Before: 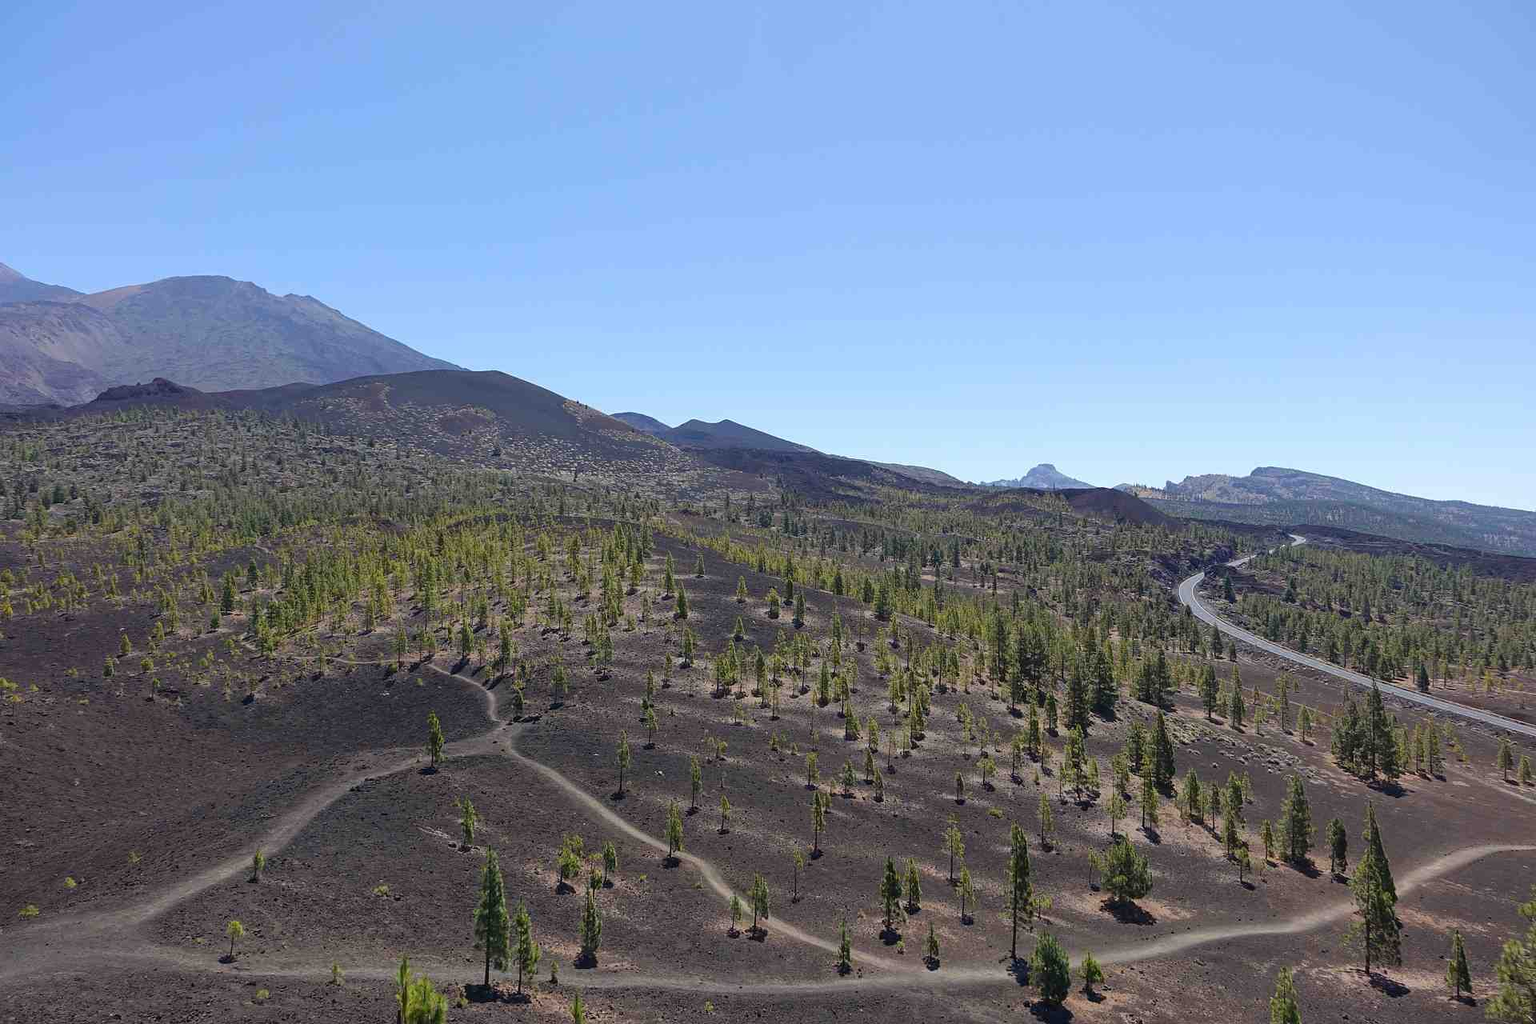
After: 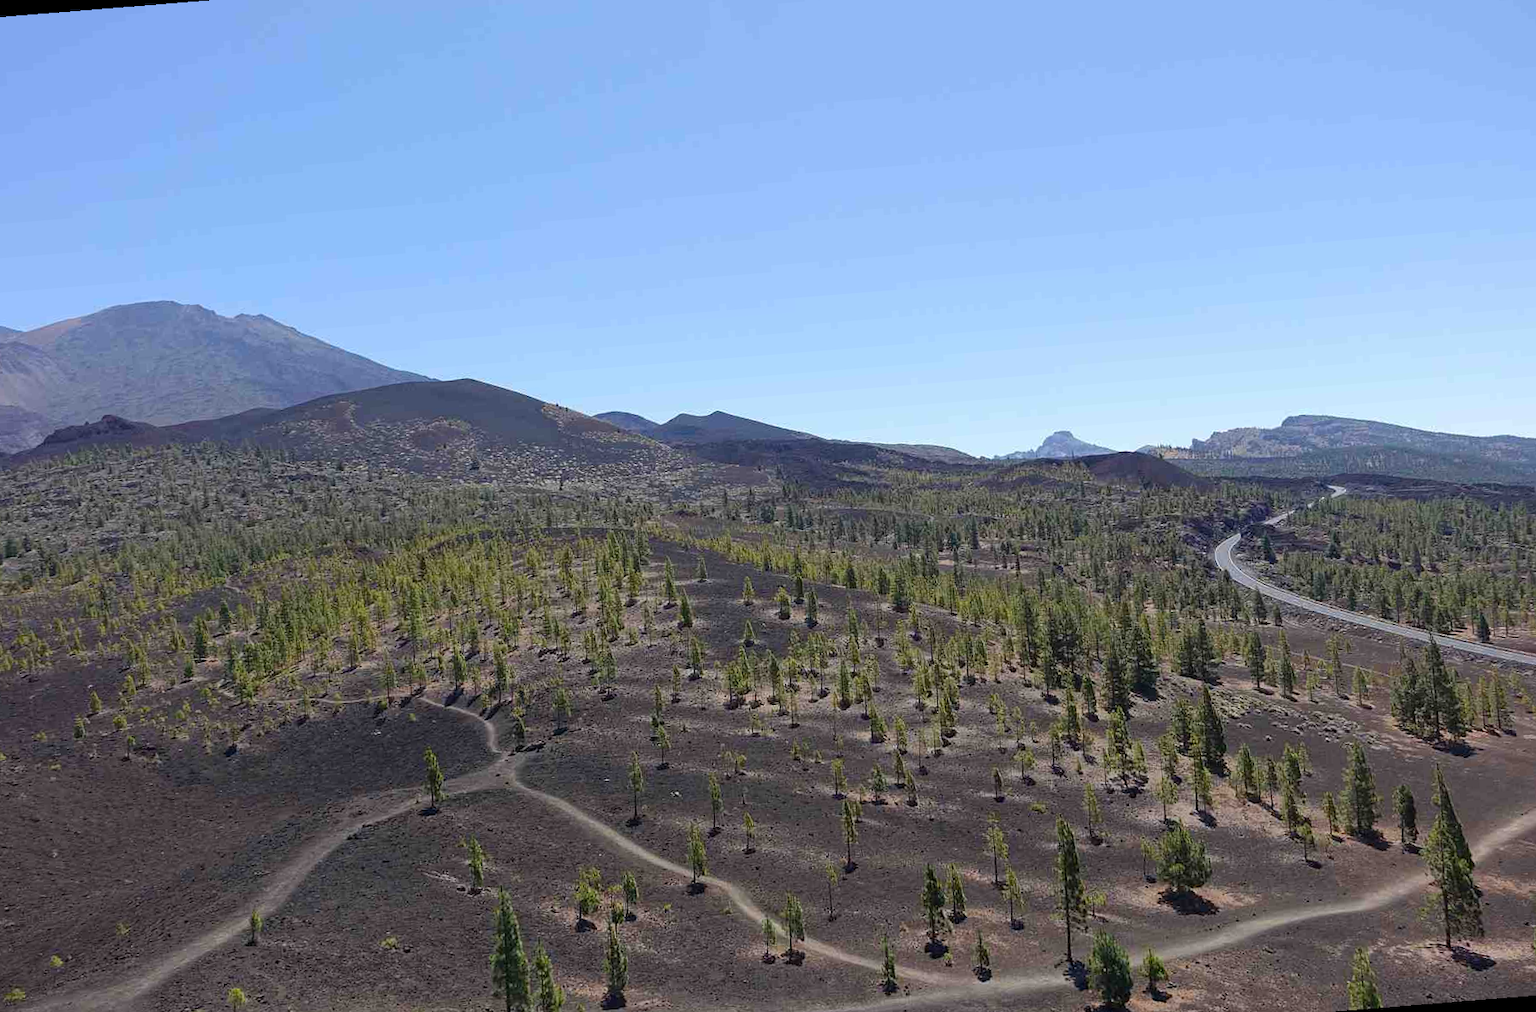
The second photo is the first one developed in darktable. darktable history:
rotate and perspective: rotation -4.57°, crop left 0.054, crop right 0.944, crop top 0.087, crop bottom 0.914
exposure: black level correction 0.001, compensate highlight preservation false
